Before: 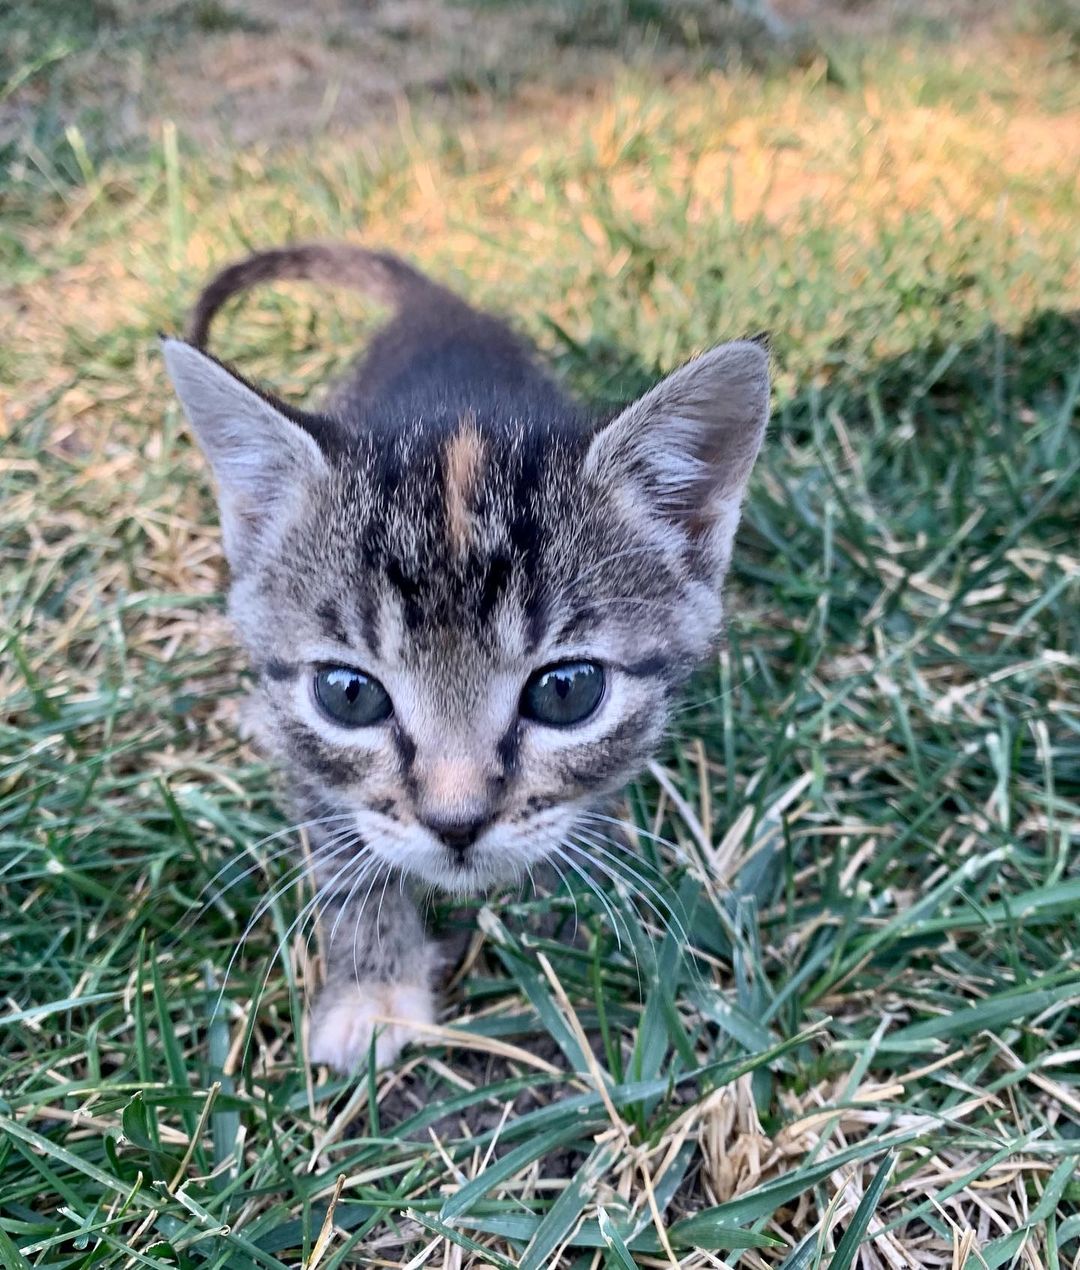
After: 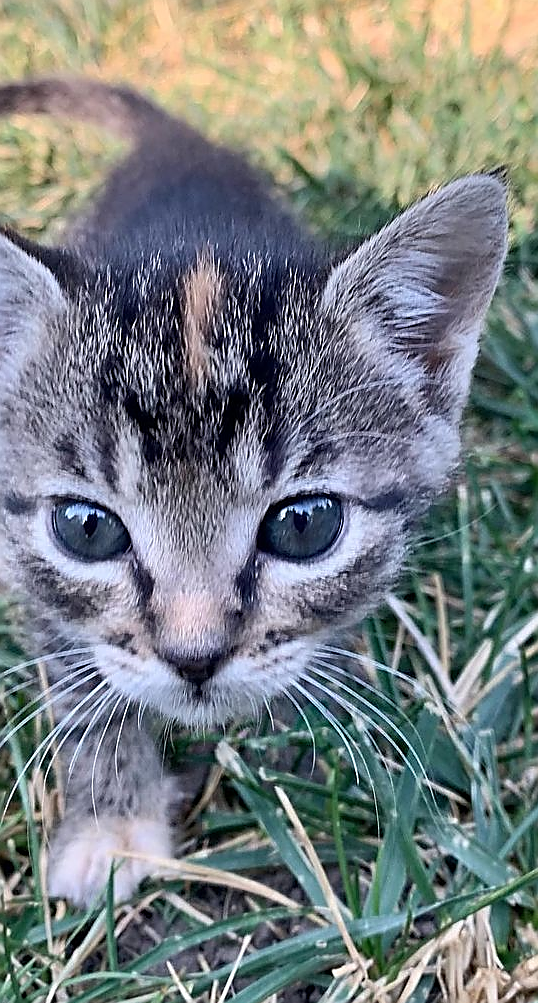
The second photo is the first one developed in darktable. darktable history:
sharpen: radius 1.413, amount 1.268, threshold 0.693
crop and rotate: angle 0.011°, left 24.284%, top 13.12%, right 25.861%, bottom 7.842%
